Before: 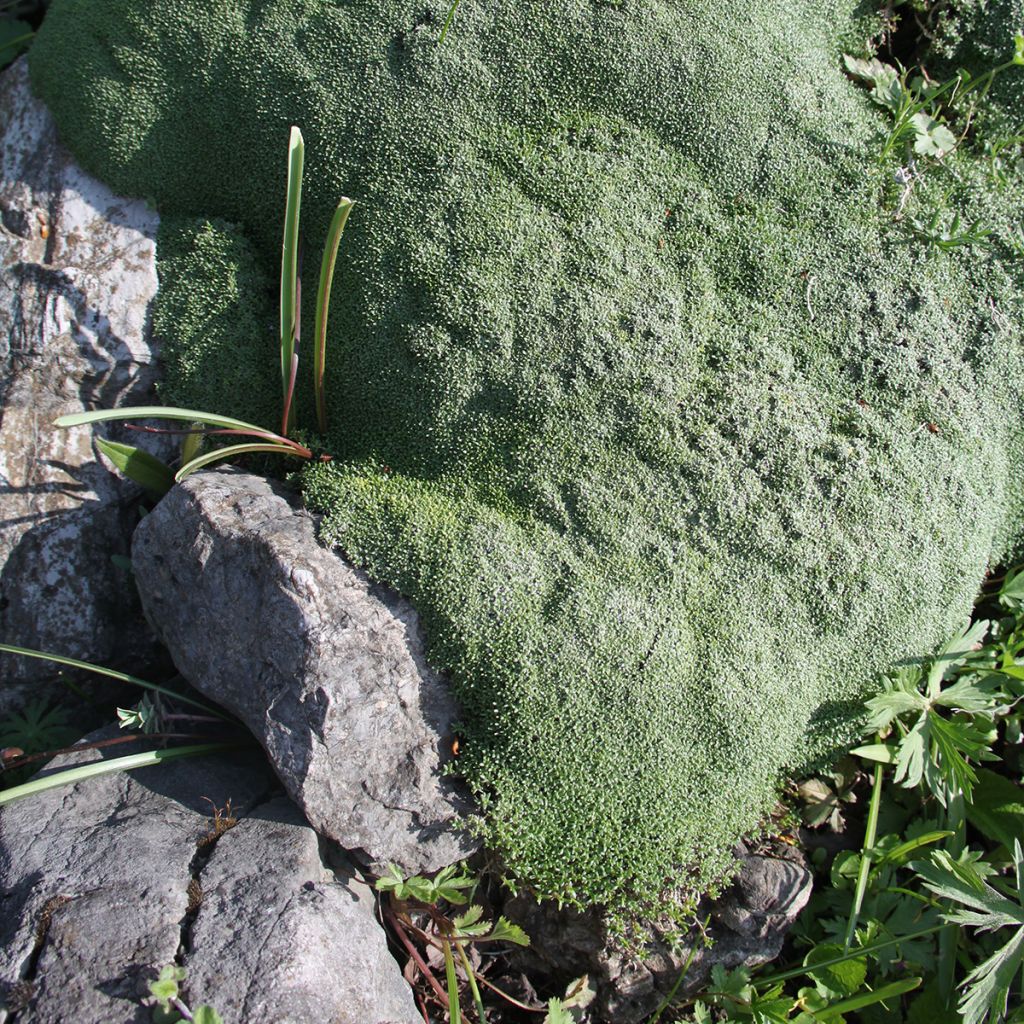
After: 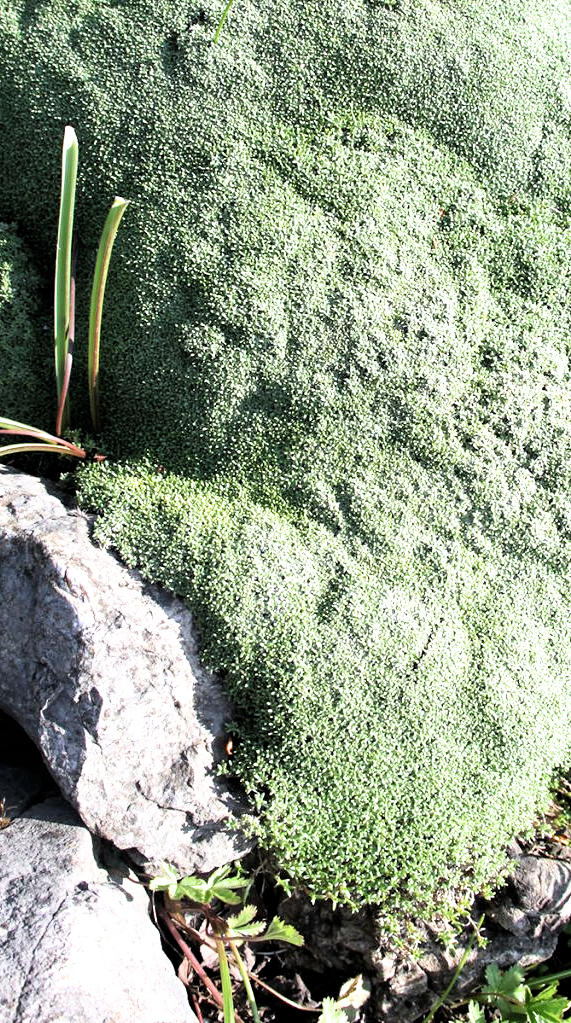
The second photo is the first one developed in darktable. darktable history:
filmic rgb: middle gray luminance 8.97%, black relative exposure -6.26 EV, white relative exposure 2.71 EV, target black luminance 0%, hardness 4.76, latitude 73.6%, contrast 1.339, shadows ↔ highlights balance 9.42%
crop: left 22.089%, right 22.07%, bottom 0.014%
exposure: black level correction 0, exposure 1.102 EV, compensate highlight preservation false
